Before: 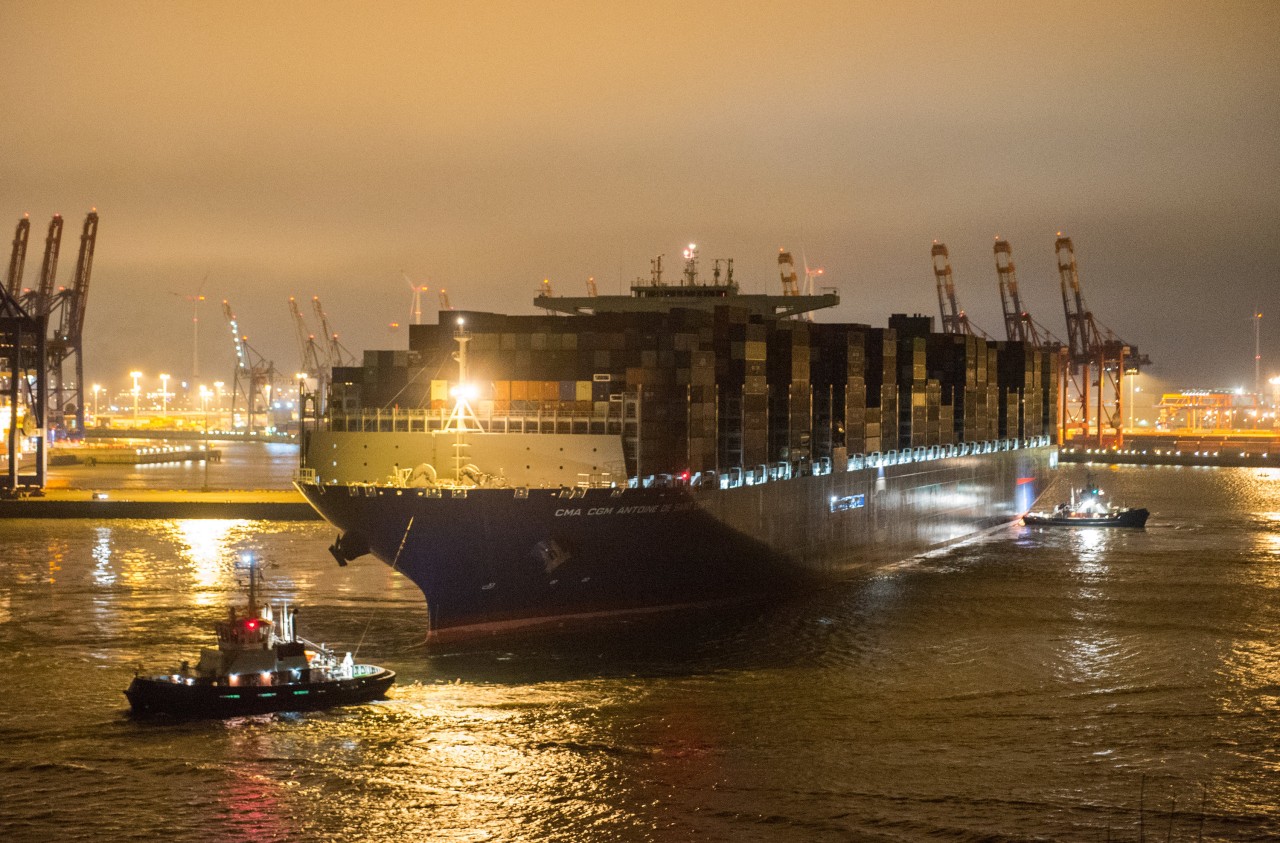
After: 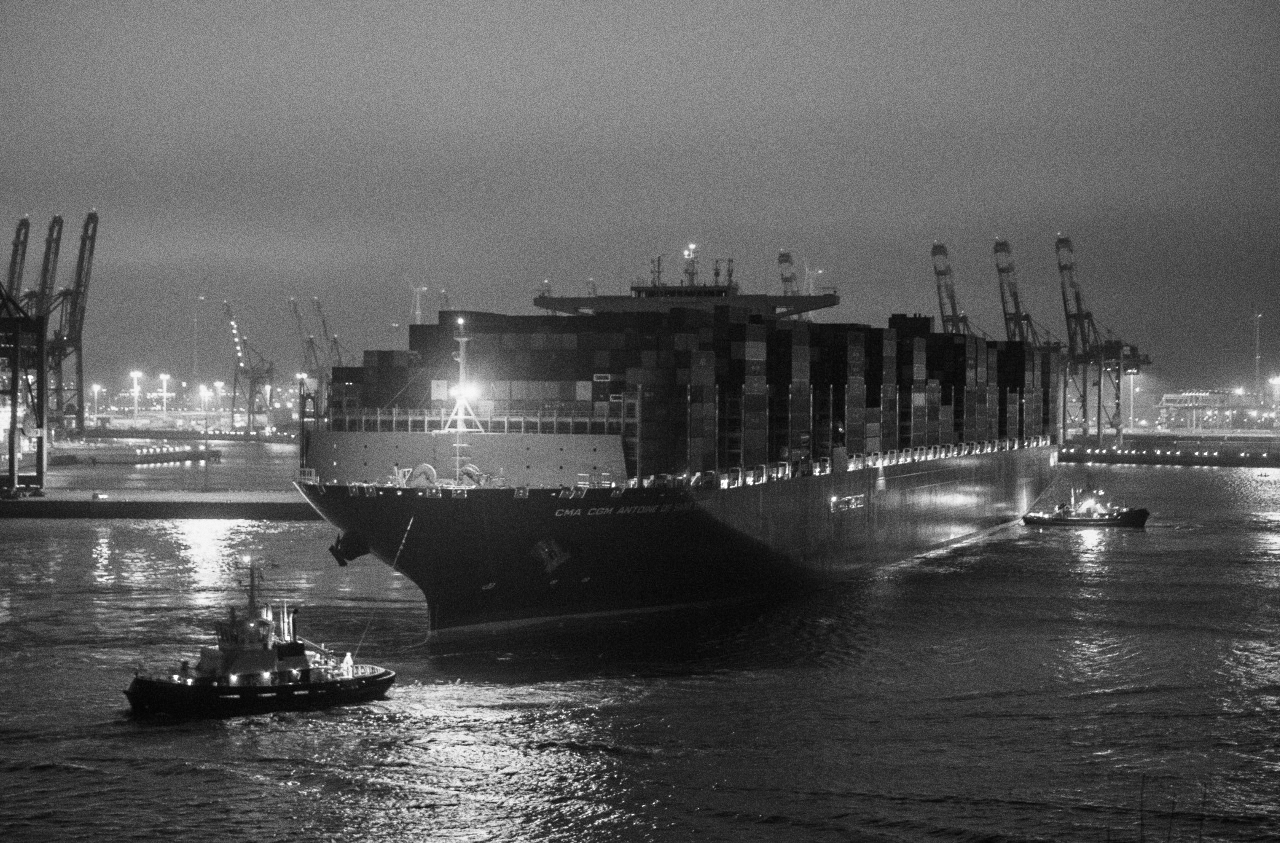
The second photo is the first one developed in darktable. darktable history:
grain: coarseness 0.09 ISO, strength 40%
base curve: curves: ch0 [(0, 0) (0.595, 0.418) (1, 1)], preserve colors none
sharpen: radius 5.325, amount 0.312, threshold 26.433
monochrome: a 73.58, b 64.21
